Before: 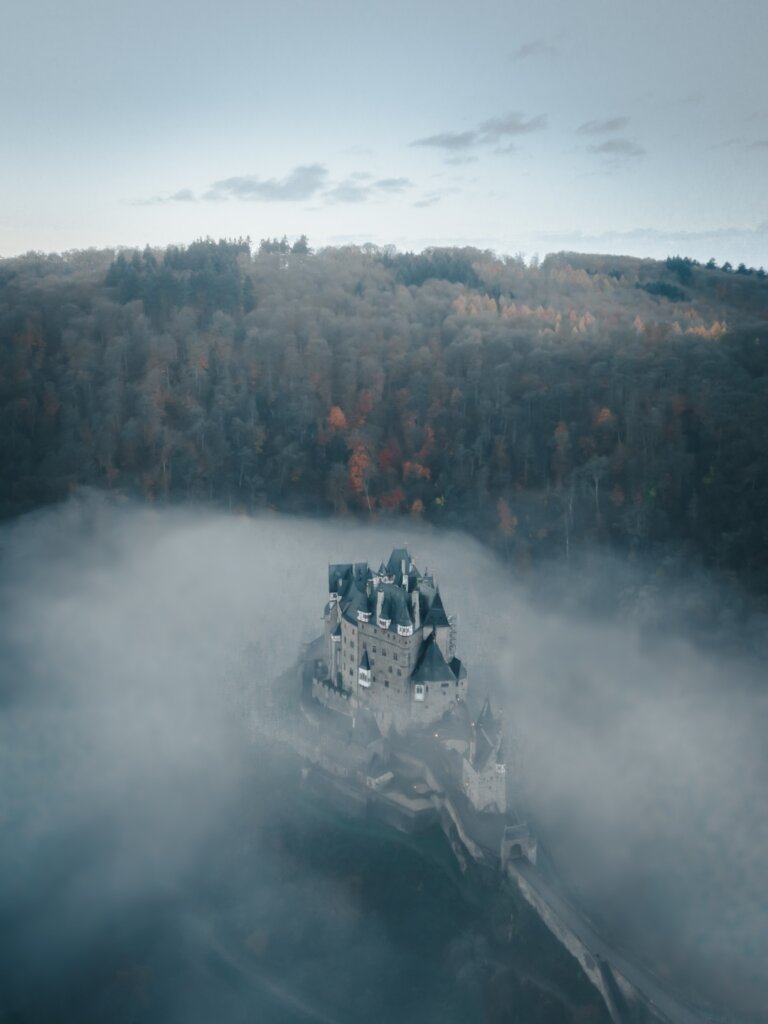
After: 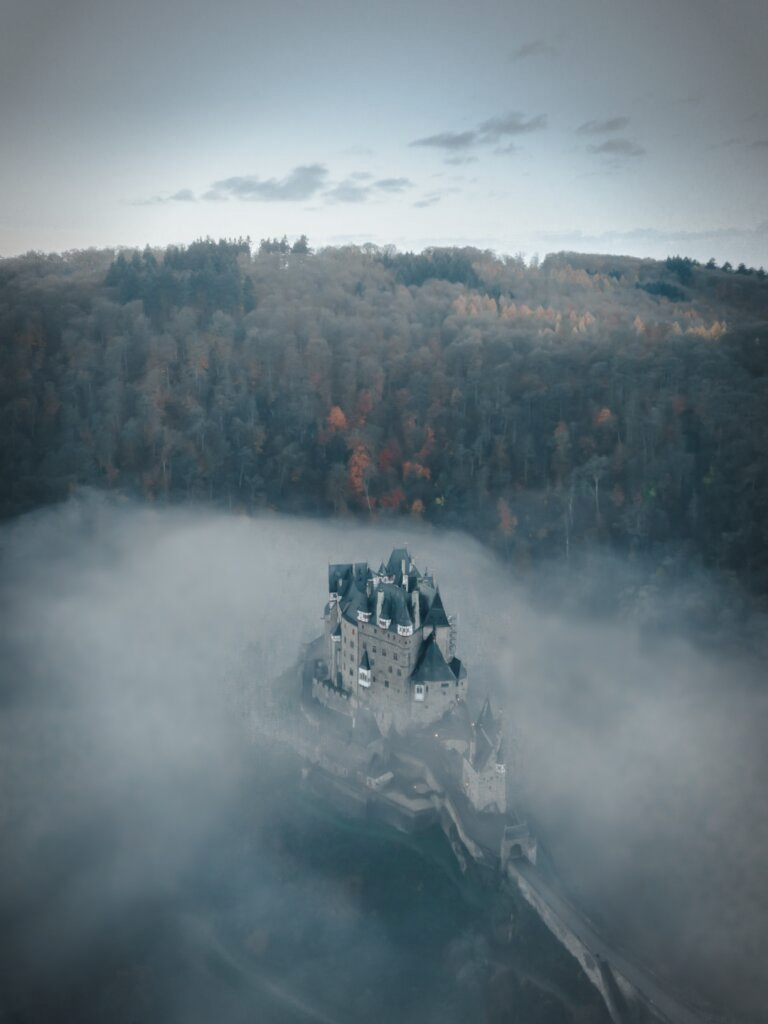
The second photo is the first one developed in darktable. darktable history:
shadows and highlights: shadows 60, soften with gaussian
vignetting: automatic ratio true
